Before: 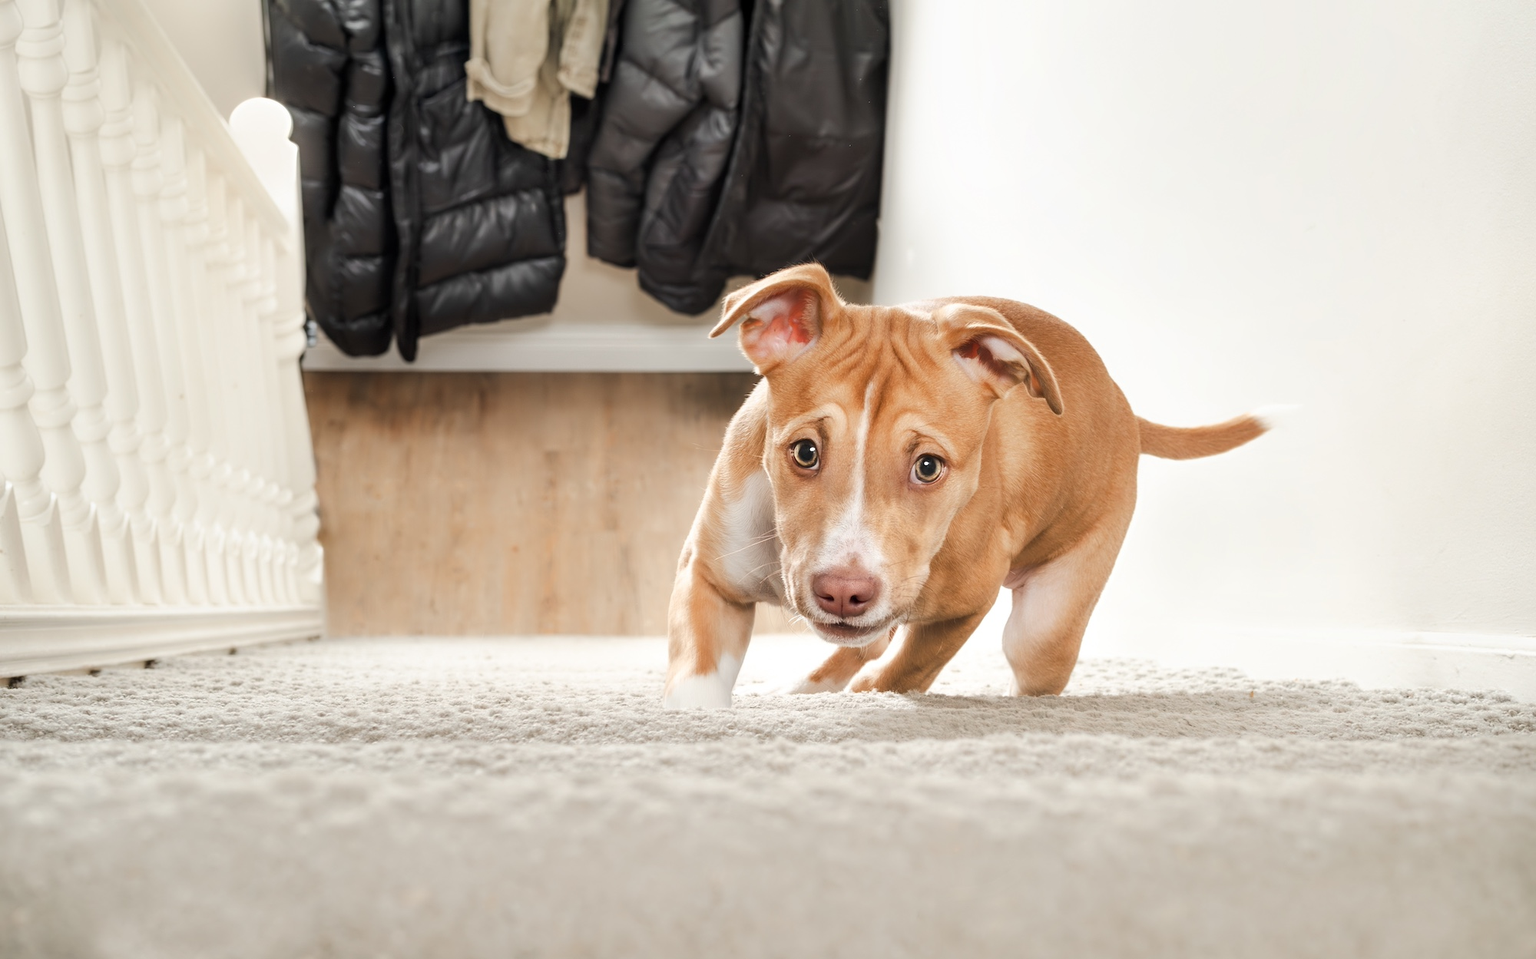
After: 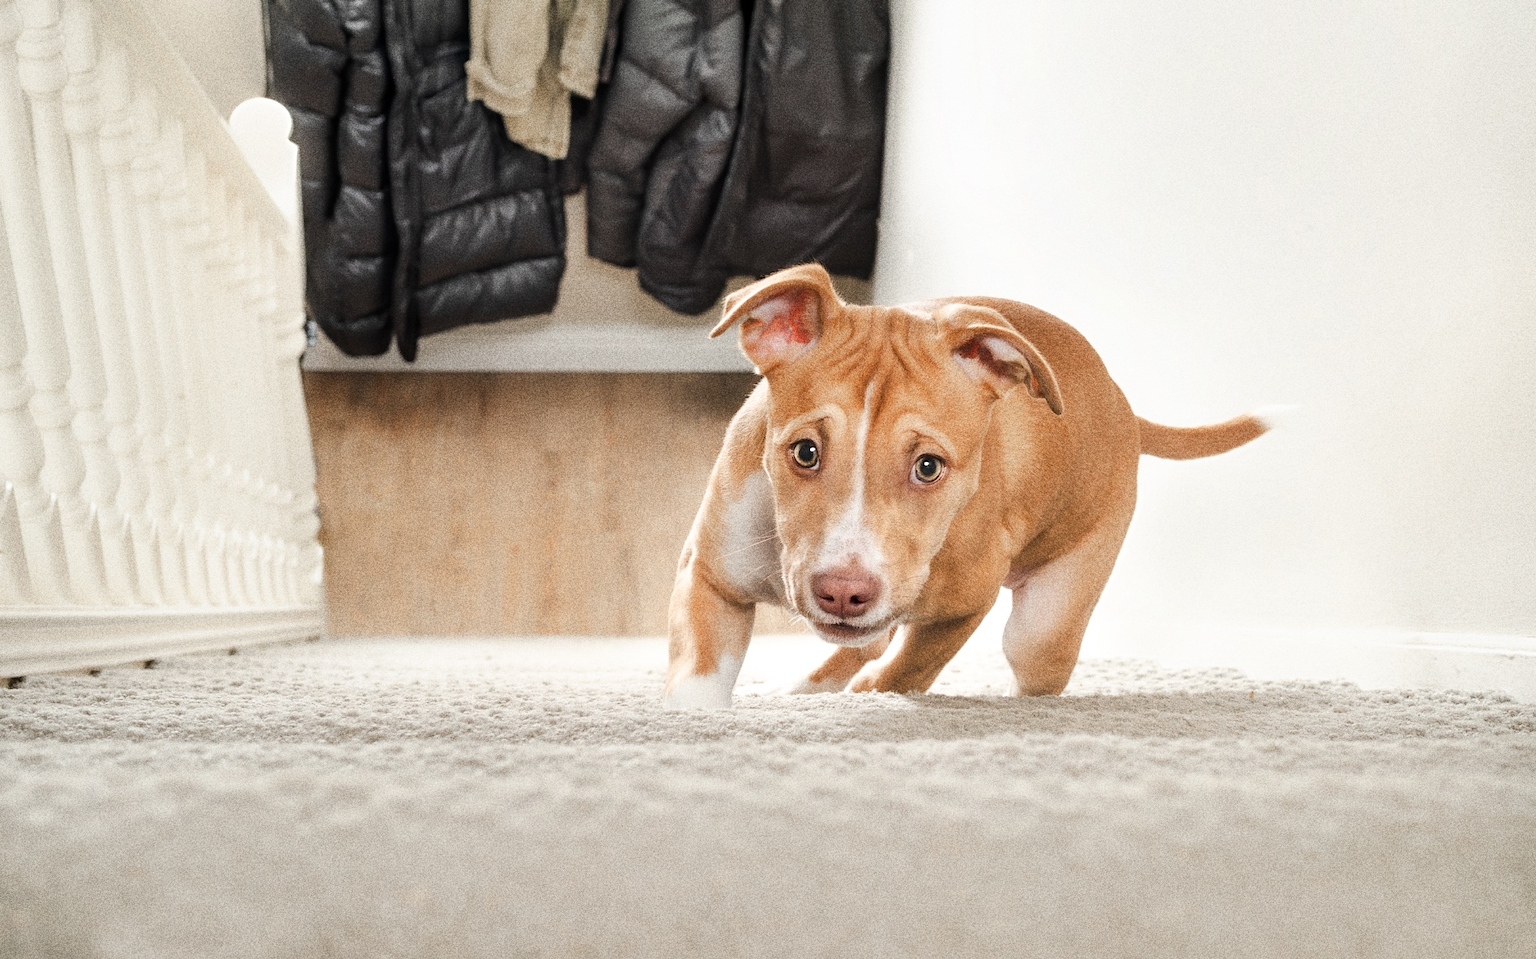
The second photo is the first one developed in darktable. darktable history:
grain: coarseness 10.62 ISO, strength 55.56%
sharpen: radius 2.883, amount 0.868, threshold 47.523
